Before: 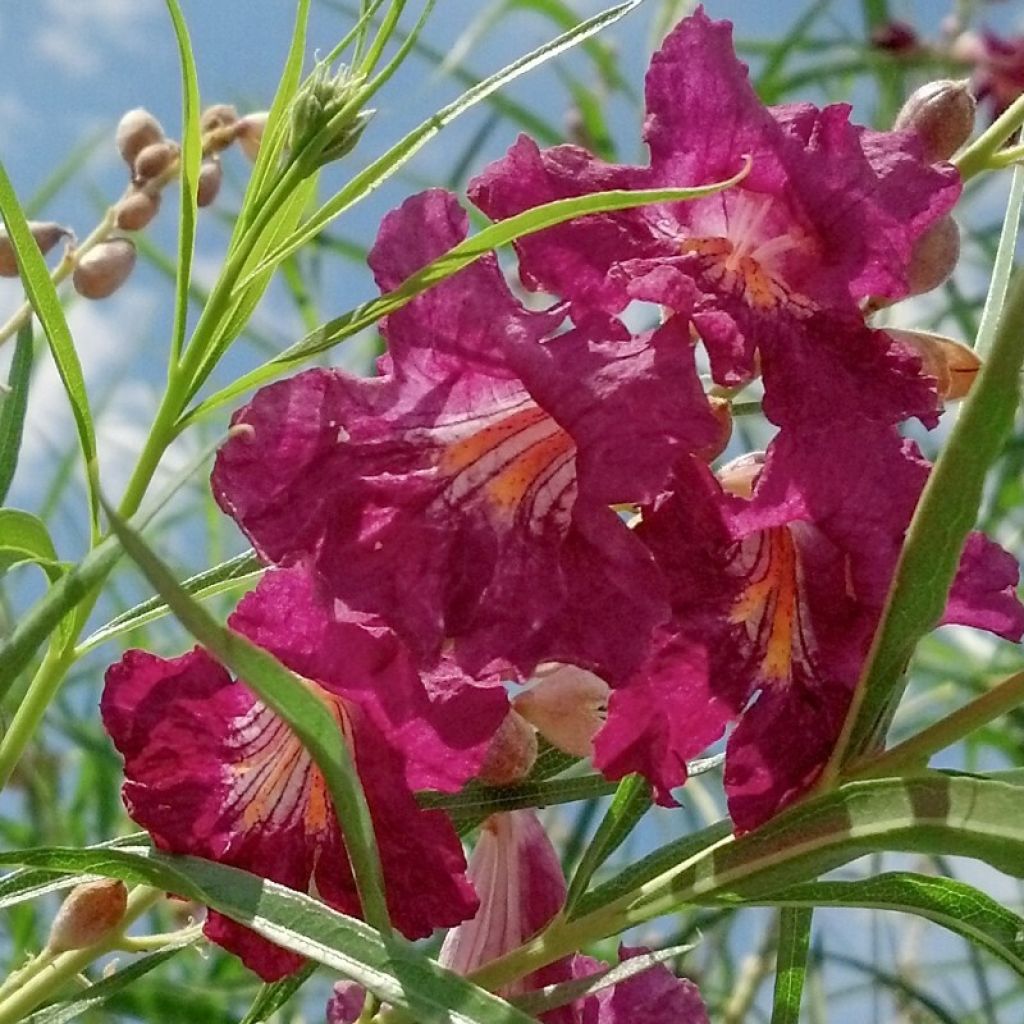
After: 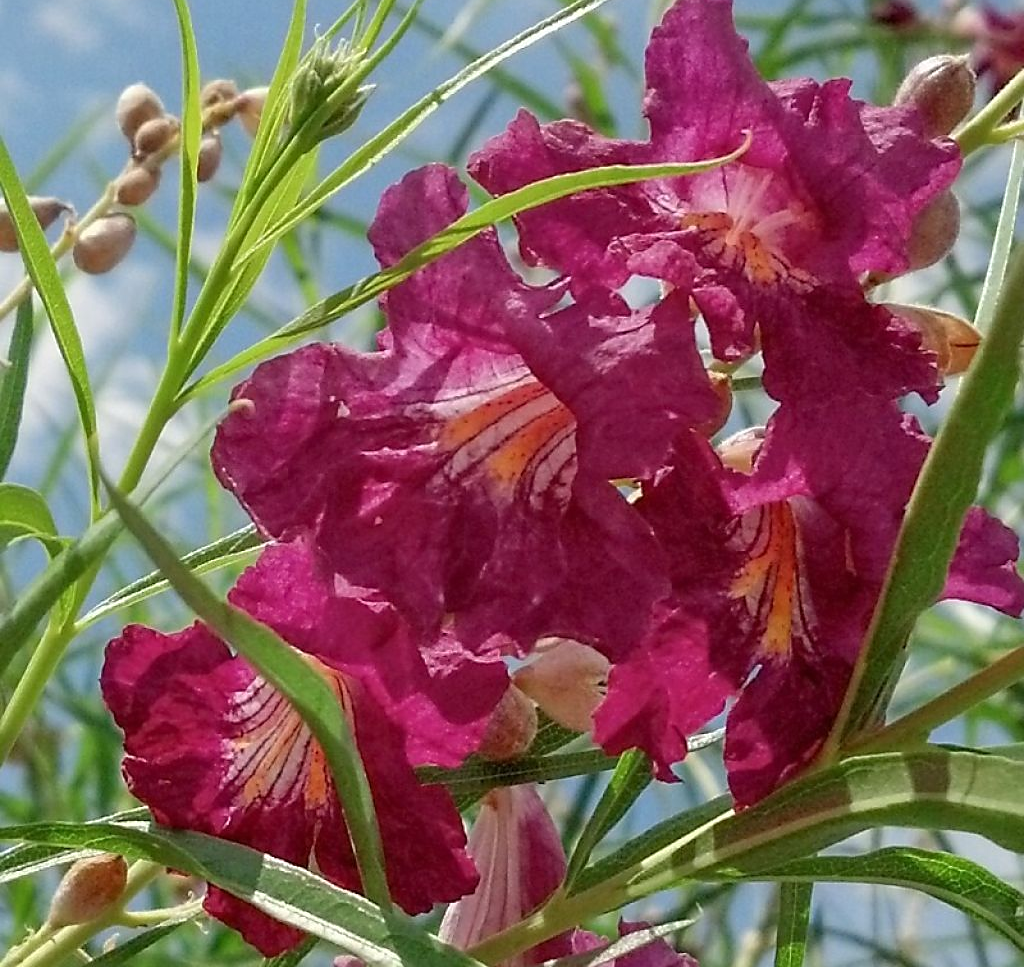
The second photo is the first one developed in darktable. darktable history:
crop and rotate: top 2.479%, bottom 3.018%
sharpen: radius 1.864, amount 0.398, threshold 1.271
